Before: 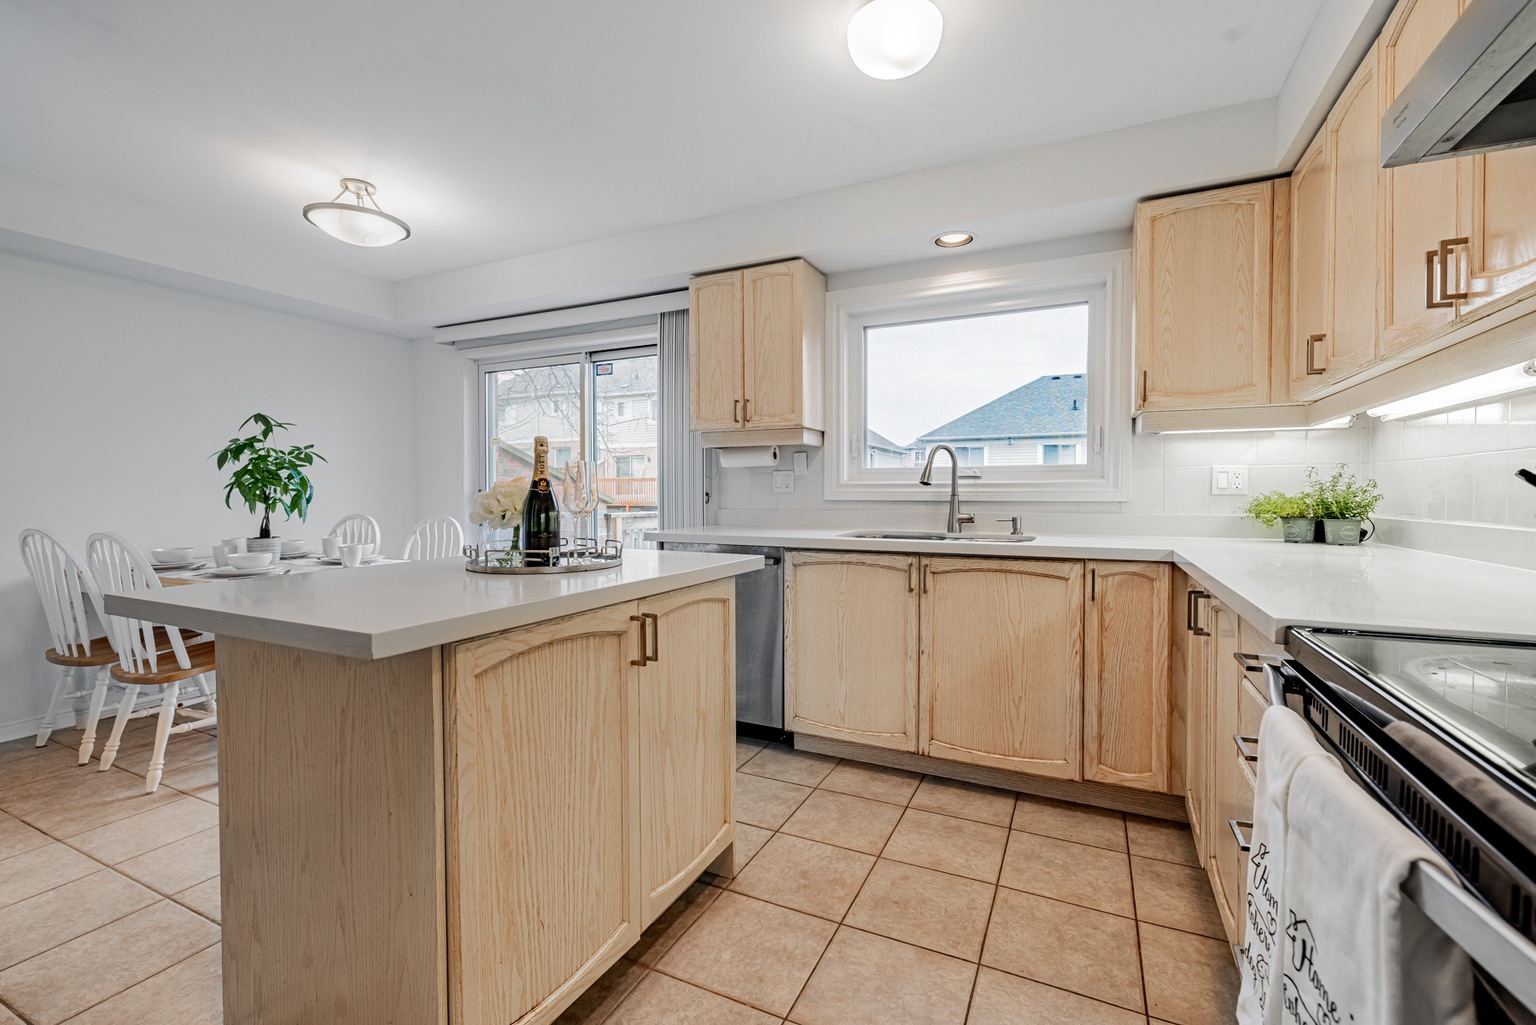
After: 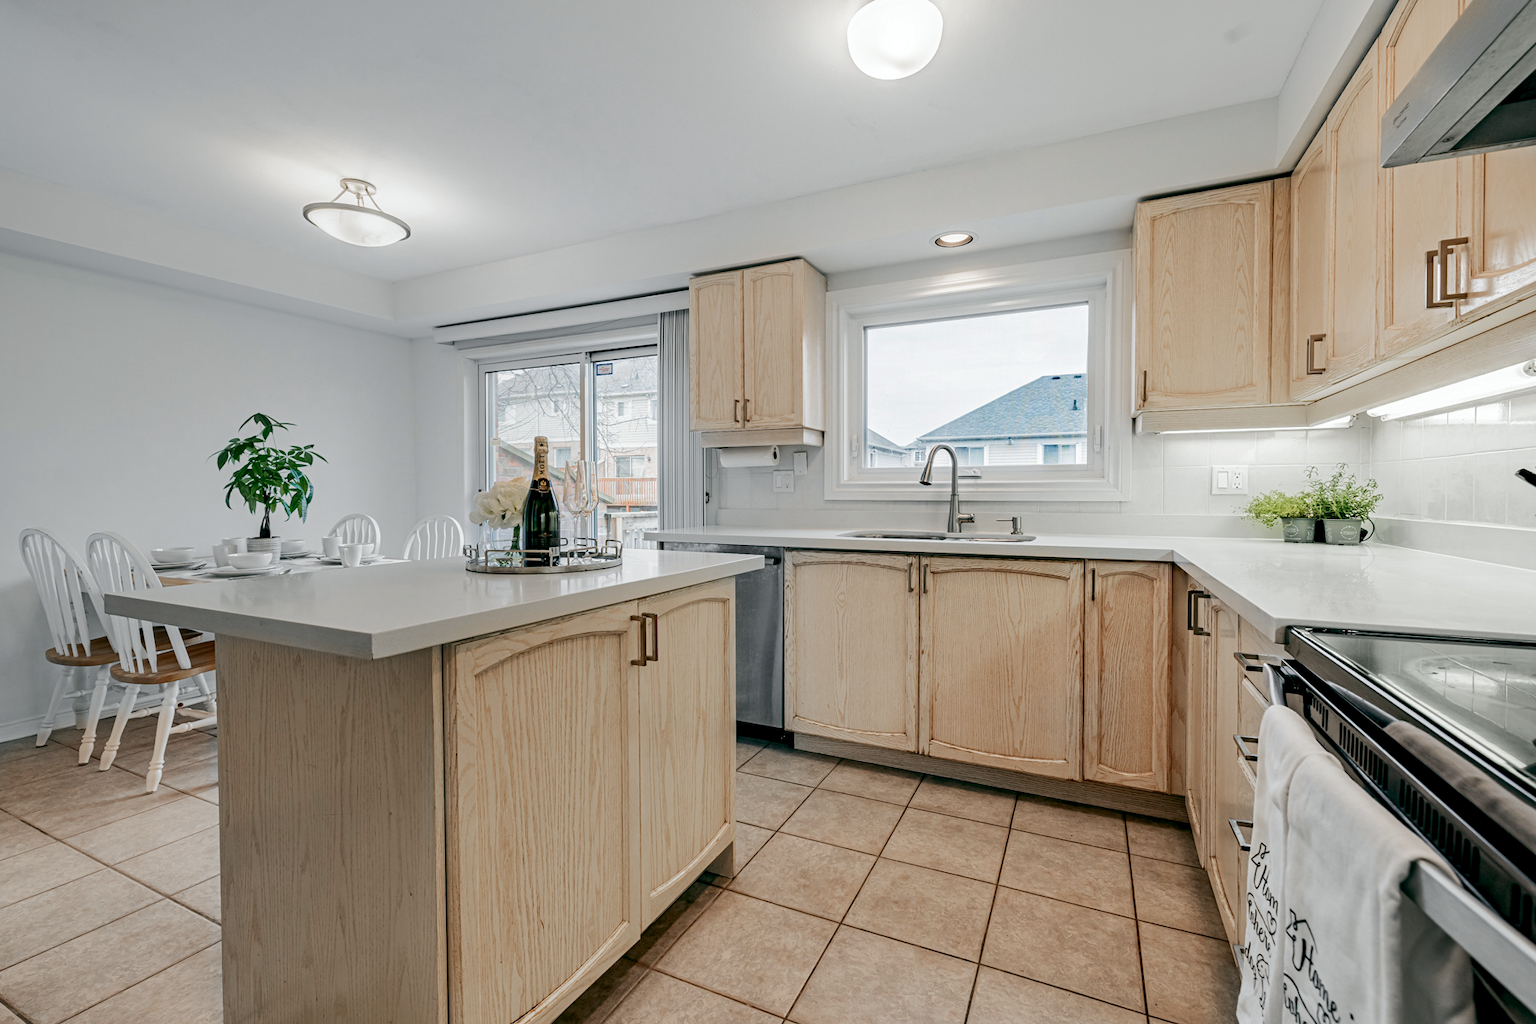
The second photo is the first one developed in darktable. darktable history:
contrast brightness saturation: contrast 0.032, brightness -0.03
color balance rgb: global offset › luminance -0.337%, global offset › chroma 0.112%, global offset › hue 167.63°, linear chroma grading › shadows -3.577%, linear chroma grading › highlights -3.844%, perceptual saturation grading › global saturation -12.094%
